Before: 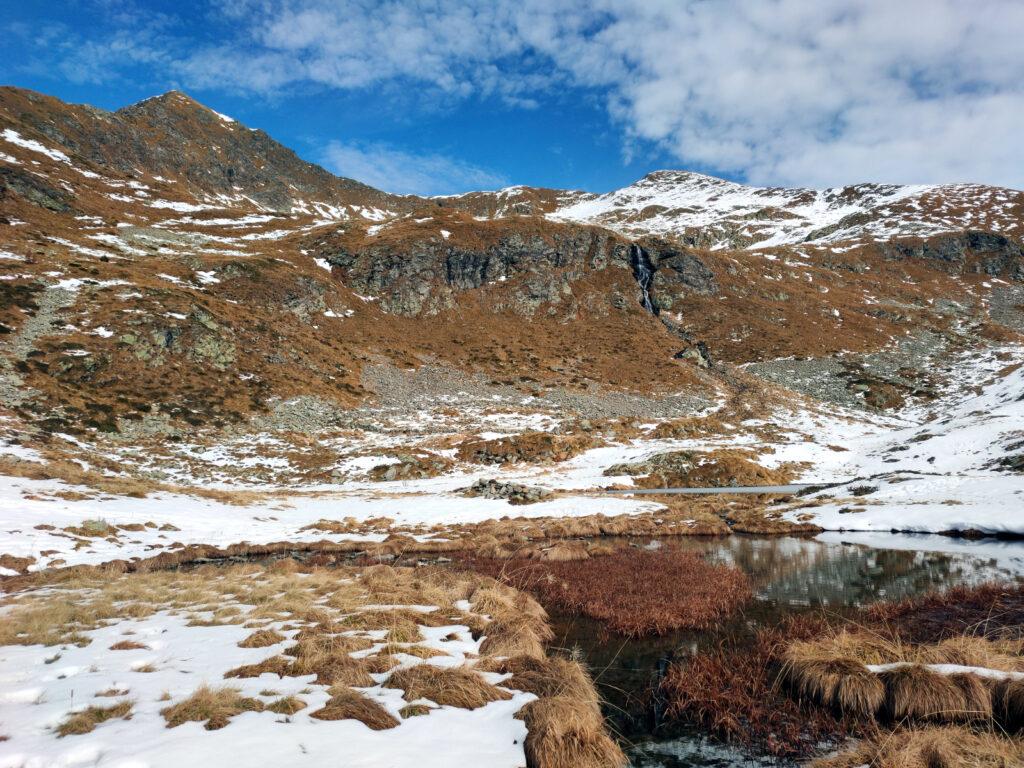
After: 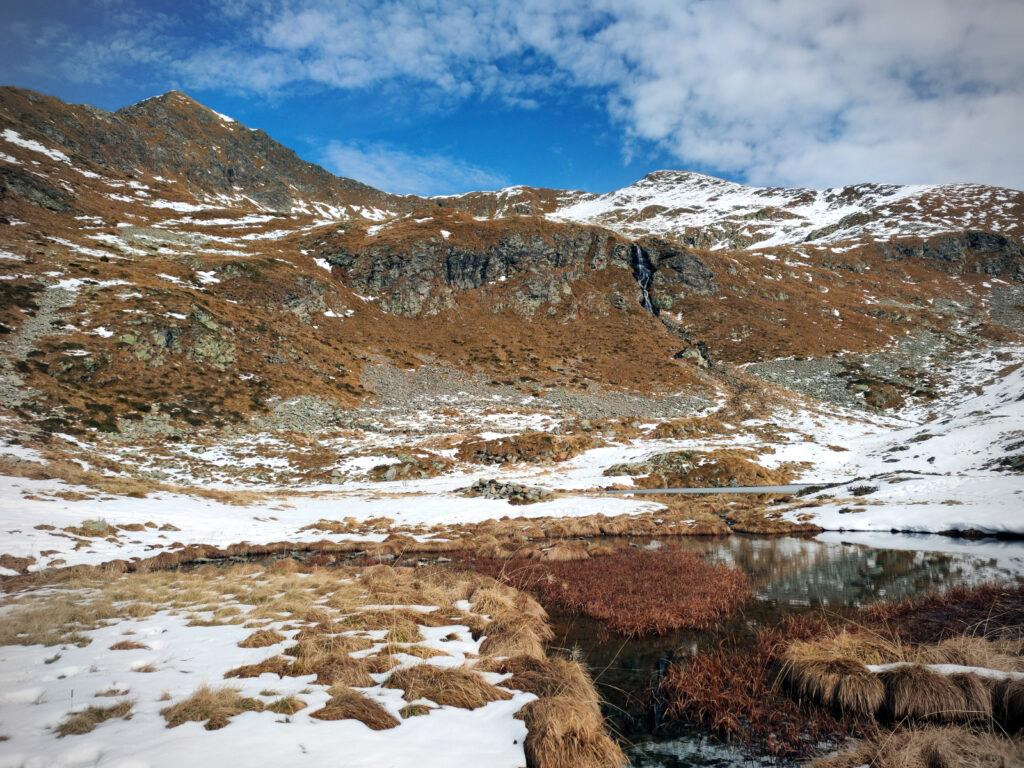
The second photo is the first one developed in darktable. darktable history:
exposure: exposure 0.014 EV, compensate highlight preservation false
vignetting: on, module defaults
